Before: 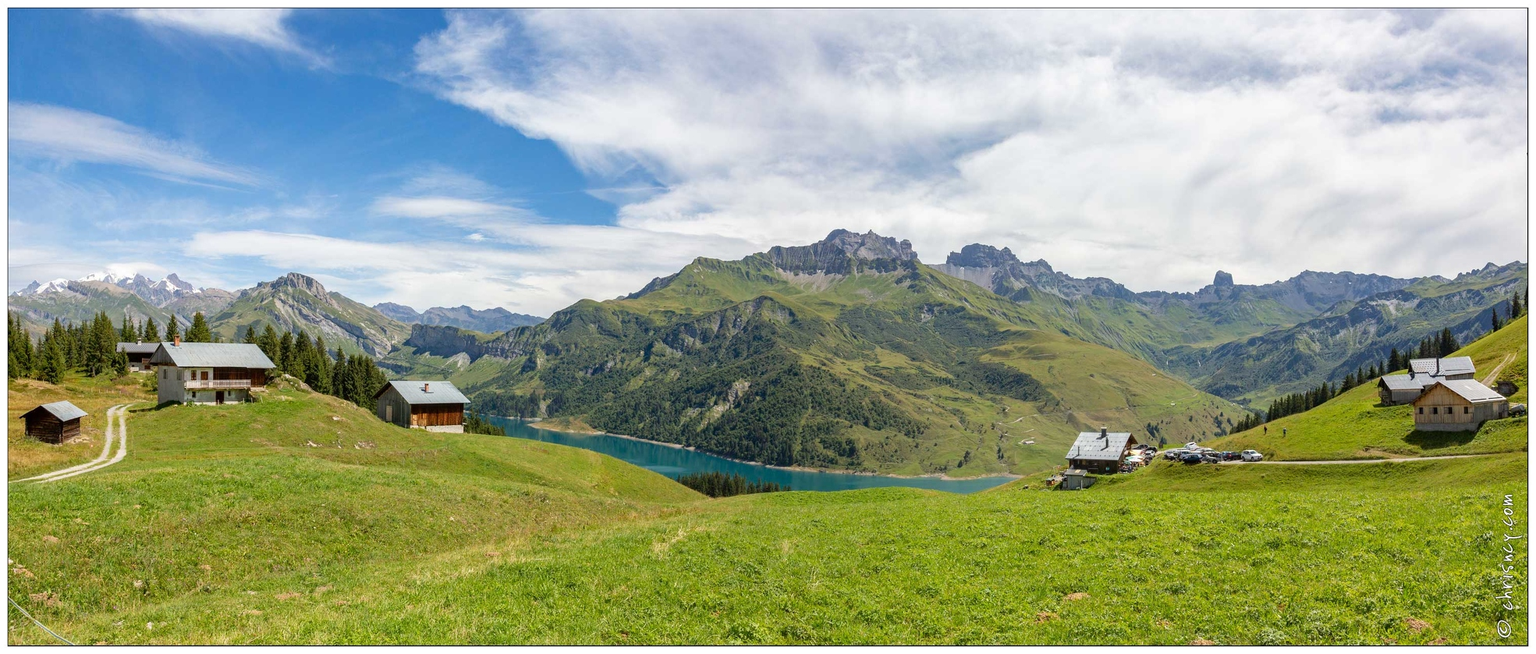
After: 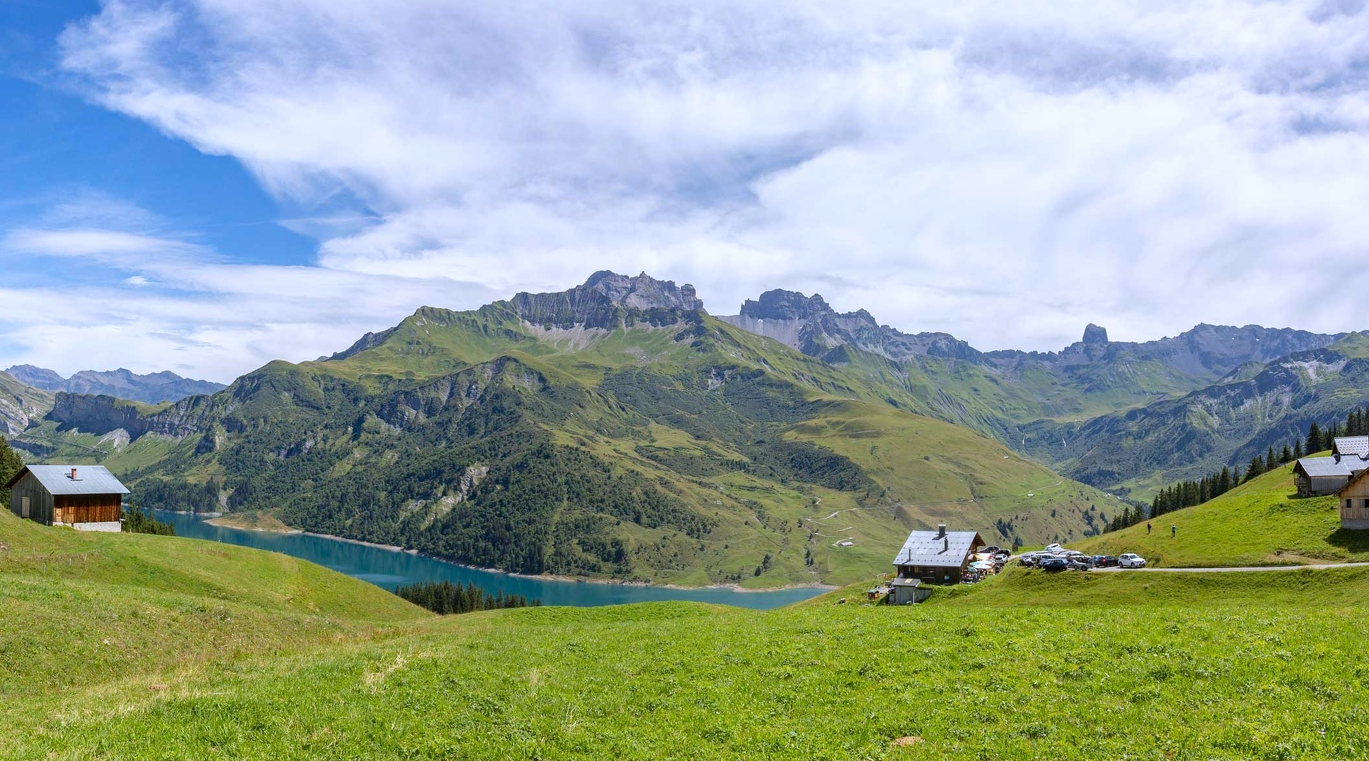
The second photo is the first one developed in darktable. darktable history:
white balance: red 0.967, blue 1.119, emerald 0.756
crop and rotate: left 24.034%, top 2.838%, right 6.406%, bottom 6.299%
